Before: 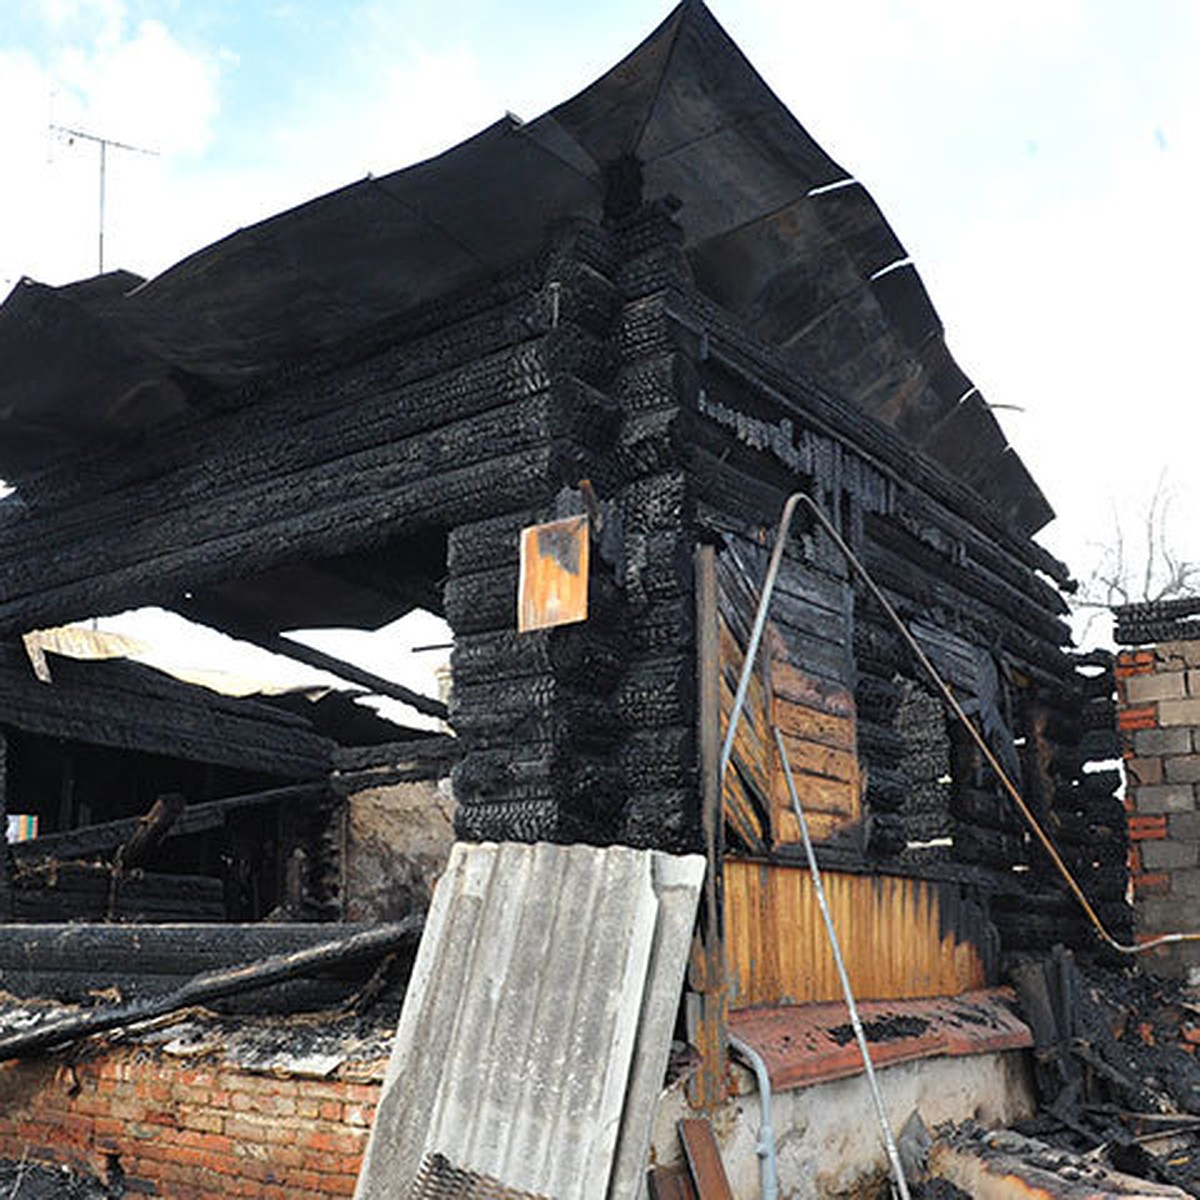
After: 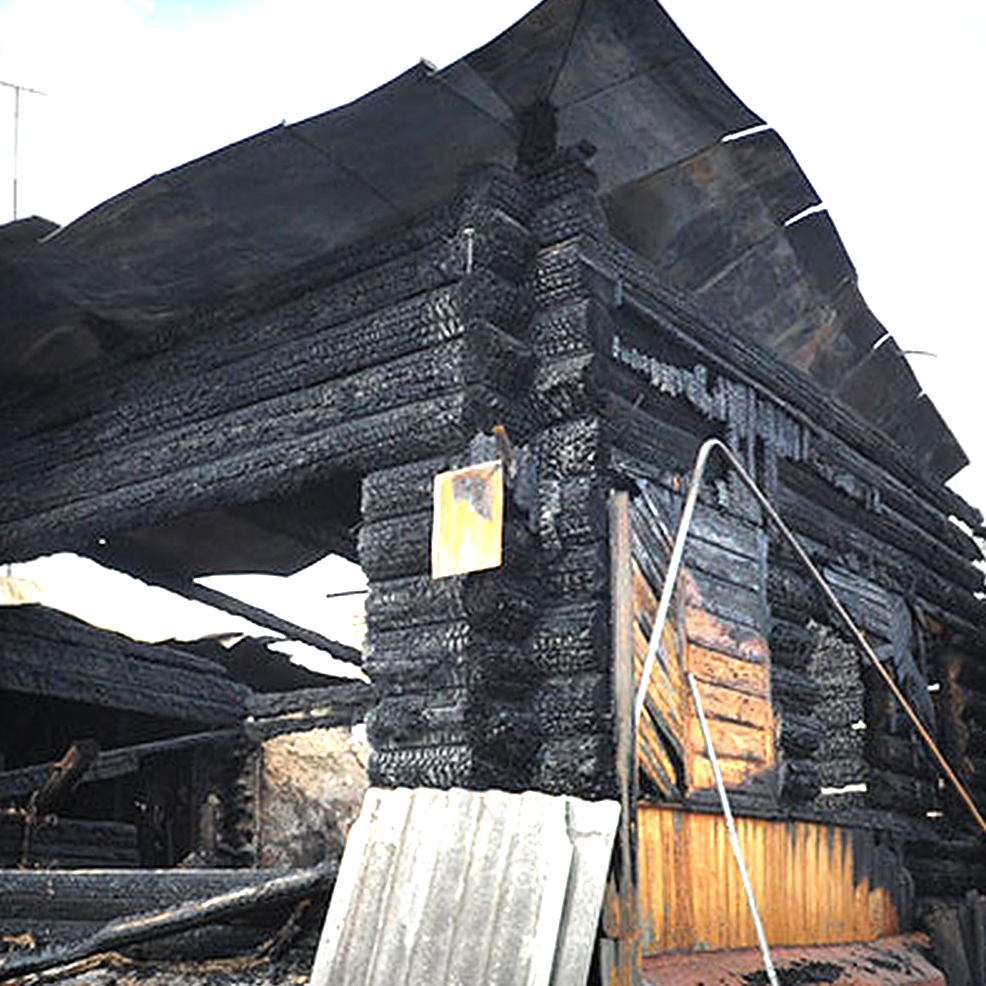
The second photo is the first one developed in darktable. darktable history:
vignetting: fall-off start 53.2%, brightness -0.594, saturation 0, automatic ratio true, width/height ratio 1.313, shape 0.22, unbound false
crop and rotate: left 7.196%, top 4.574%, right 10.605%, bottom 13.178%
exposure: black level correction 0, exposure 1.379 EV, compensate exposure bias true, compensate highlight preservation false
